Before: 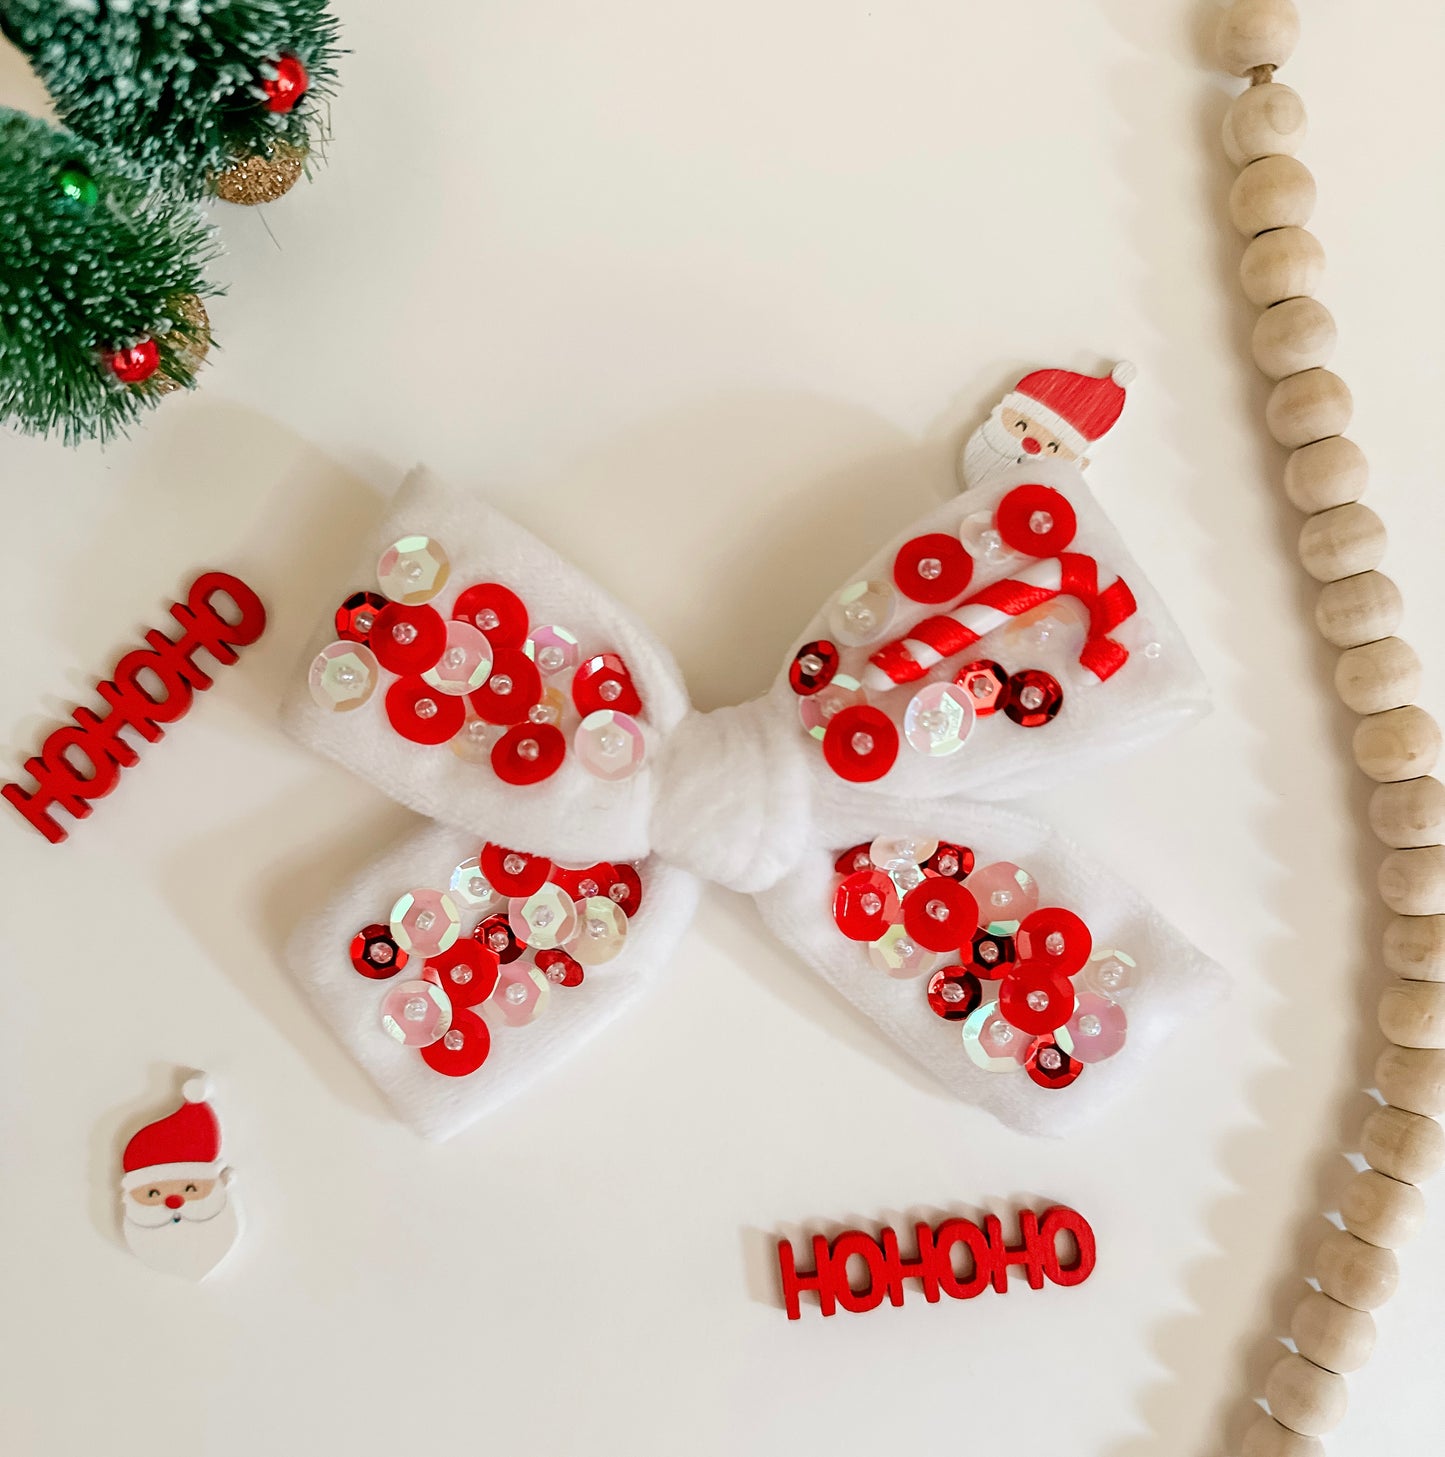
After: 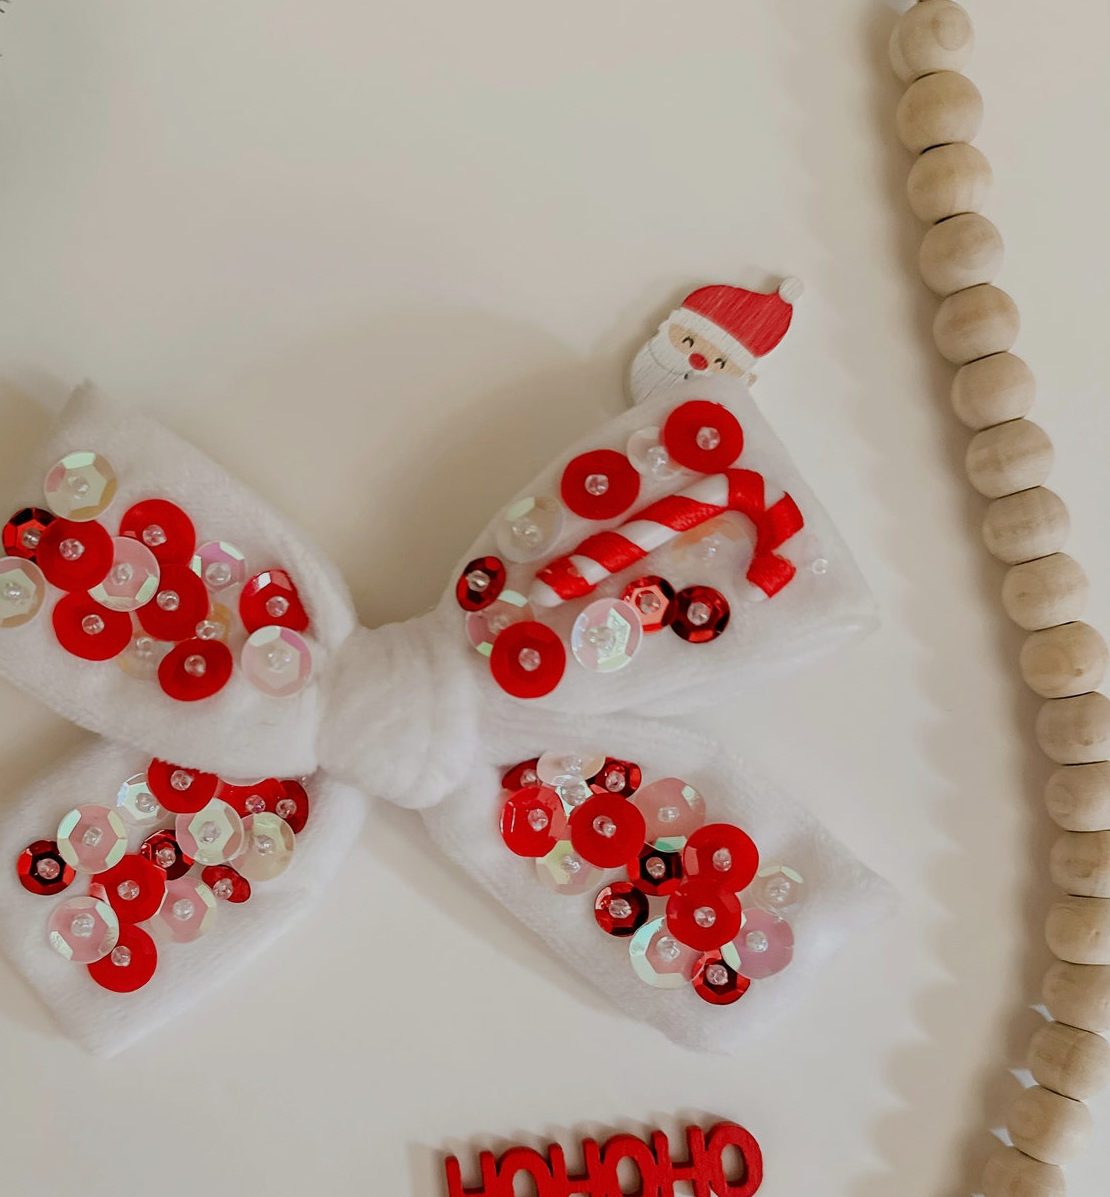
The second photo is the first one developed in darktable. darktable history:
crop: left 23.095%, top 5.827%, bottom 11.854%
exposure: exposure -0.582 EV, compensate highlight preservation false
bloom: size 9%, threshold 100%, strength 7%
